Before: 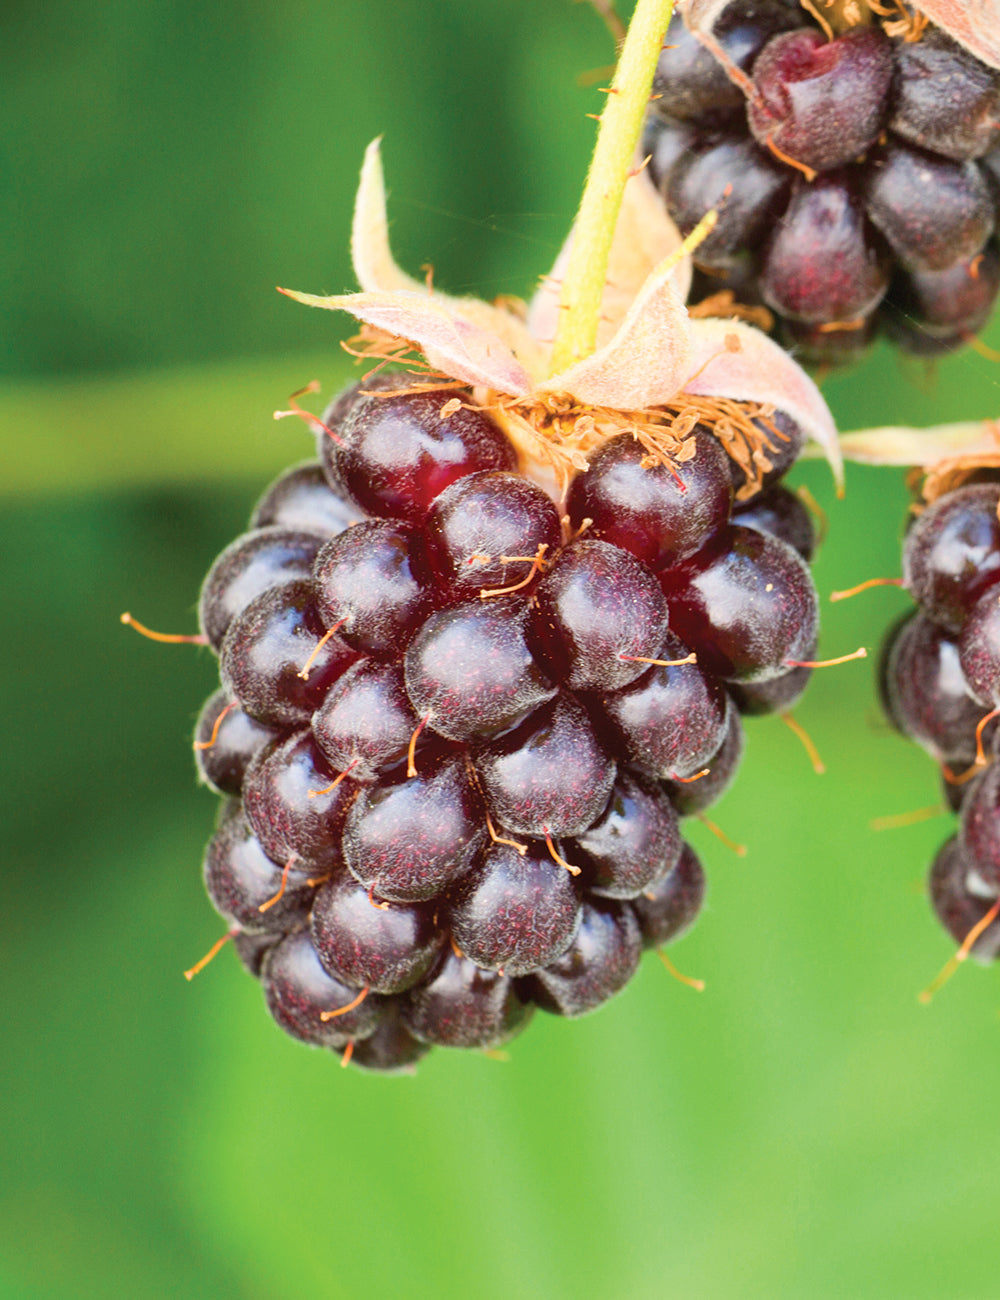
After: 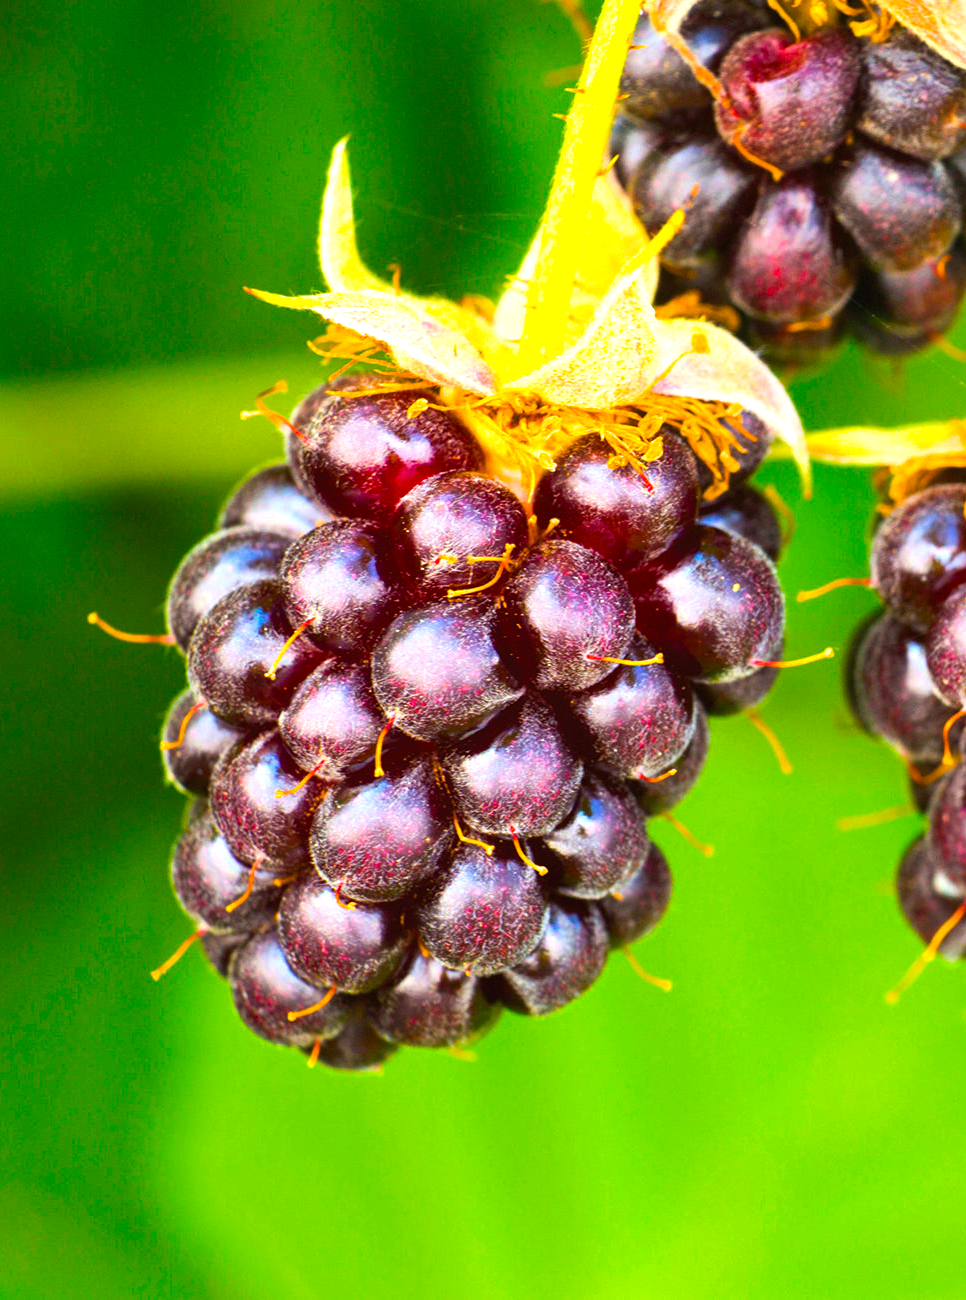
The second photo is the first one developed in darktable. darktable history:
crop and rotate: left 3.361%
color balance rgb: linear chroma grading › highlights 99.623%, linear chroma grading › global chroma 23.891%, perceptual saturation grading › global saturation 14.649%, perceptual brilliance grading › global brilliance 14.876%, perceptual brilliance grading › shadows -35.07%, global vibrance 5.584%
